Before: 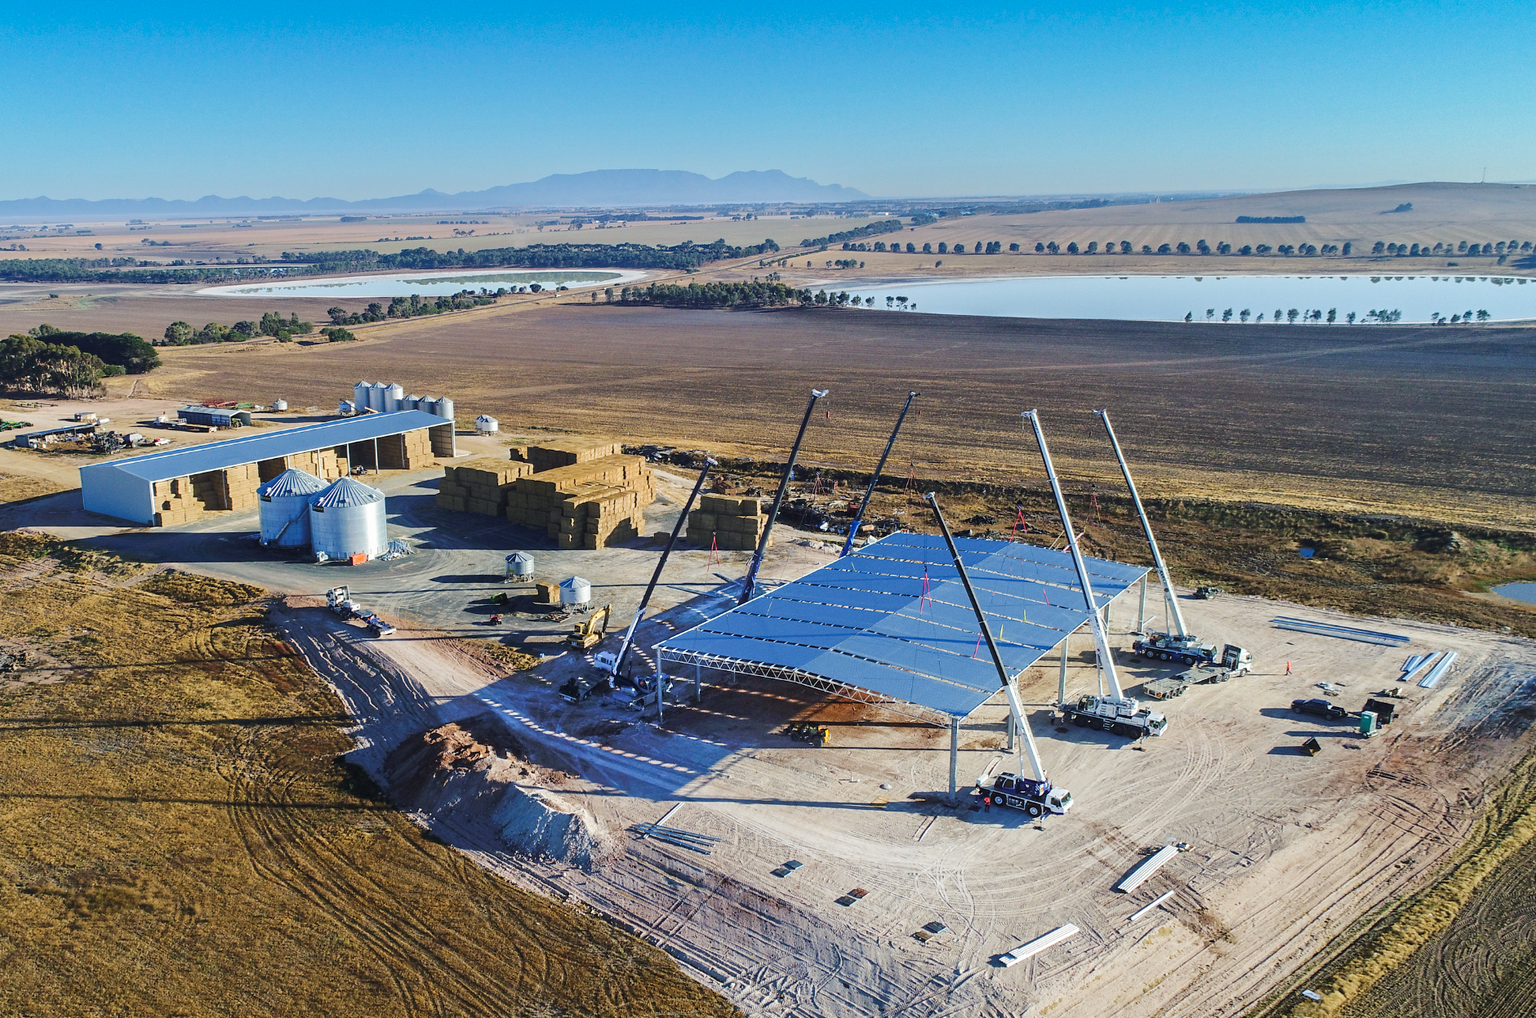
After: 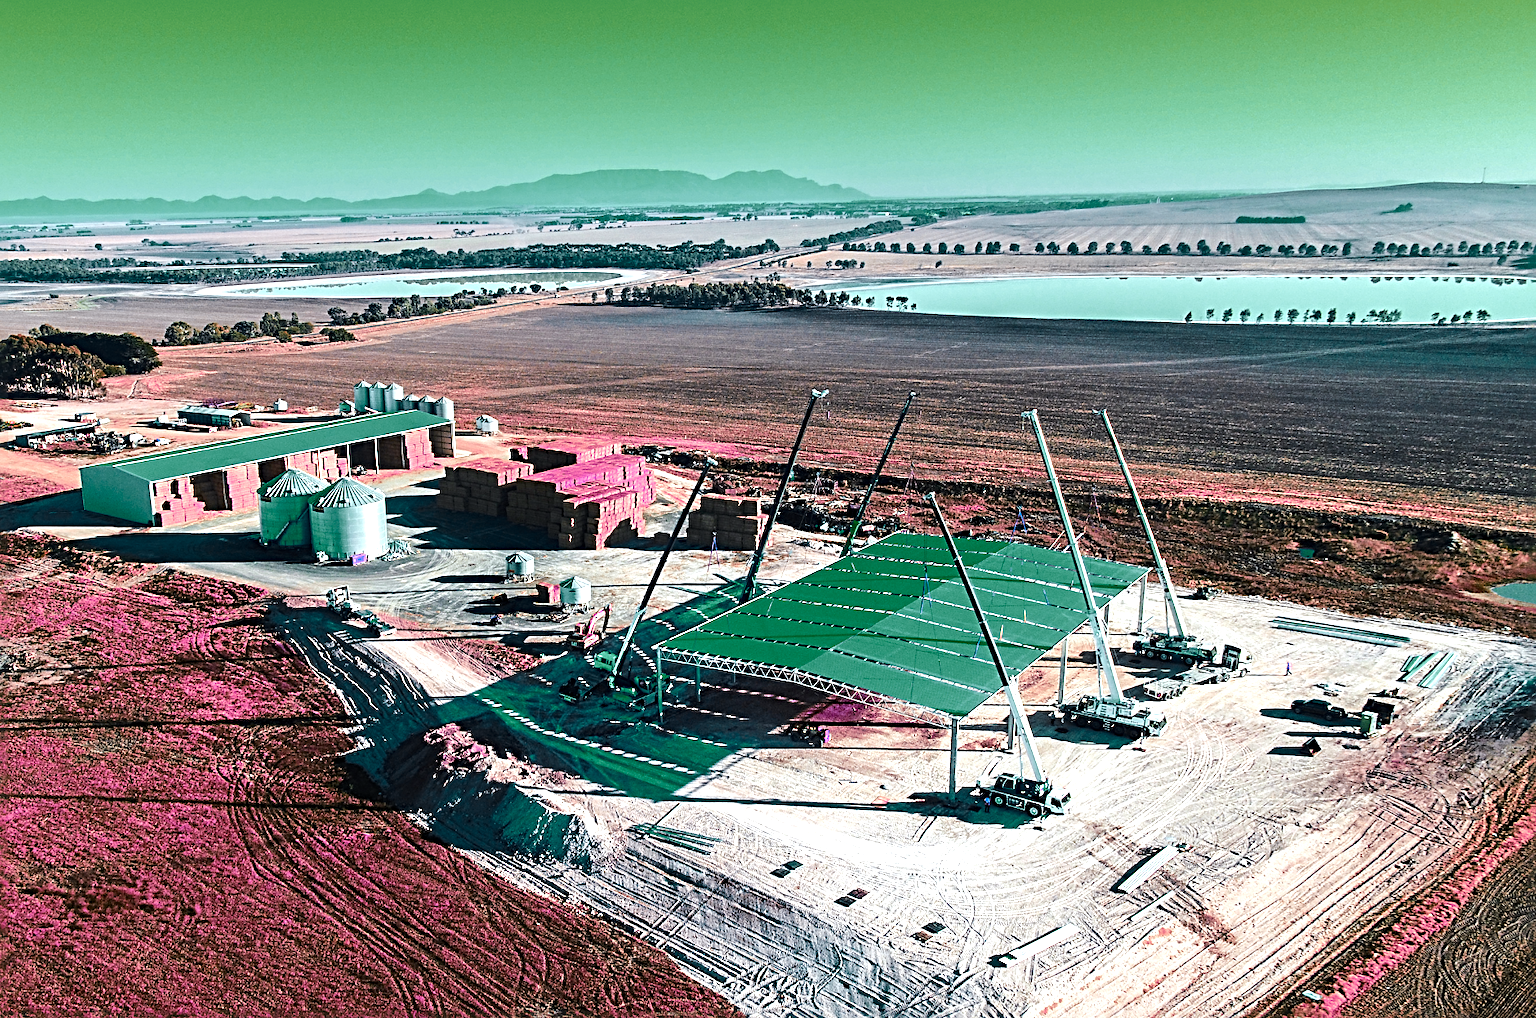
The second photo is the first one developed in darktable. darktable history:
sharpen: radius 4
tone equalizer: -8 EV -1.08 EV, -7 EV -1.01 EV, -6 EV -0.867 EV, -5 EV -0.578 EV, -3 EV 0.578 EV, -2 EV 0.867 EV, -1 EV 1.01 EV, +0 EV 1.08 EV, edges refinement/feathering 500, mask exposure compensation -1.57 EV, preserve details no
color zones: curves: ch0 [(0.826, 0.353)]; ch1 [(0.242, 0.647) (0.889, 0.342)]; ch2 [(0.246, 0.089) (0.969, 0.068)]
white balance: red 0.967, blue 1.049
